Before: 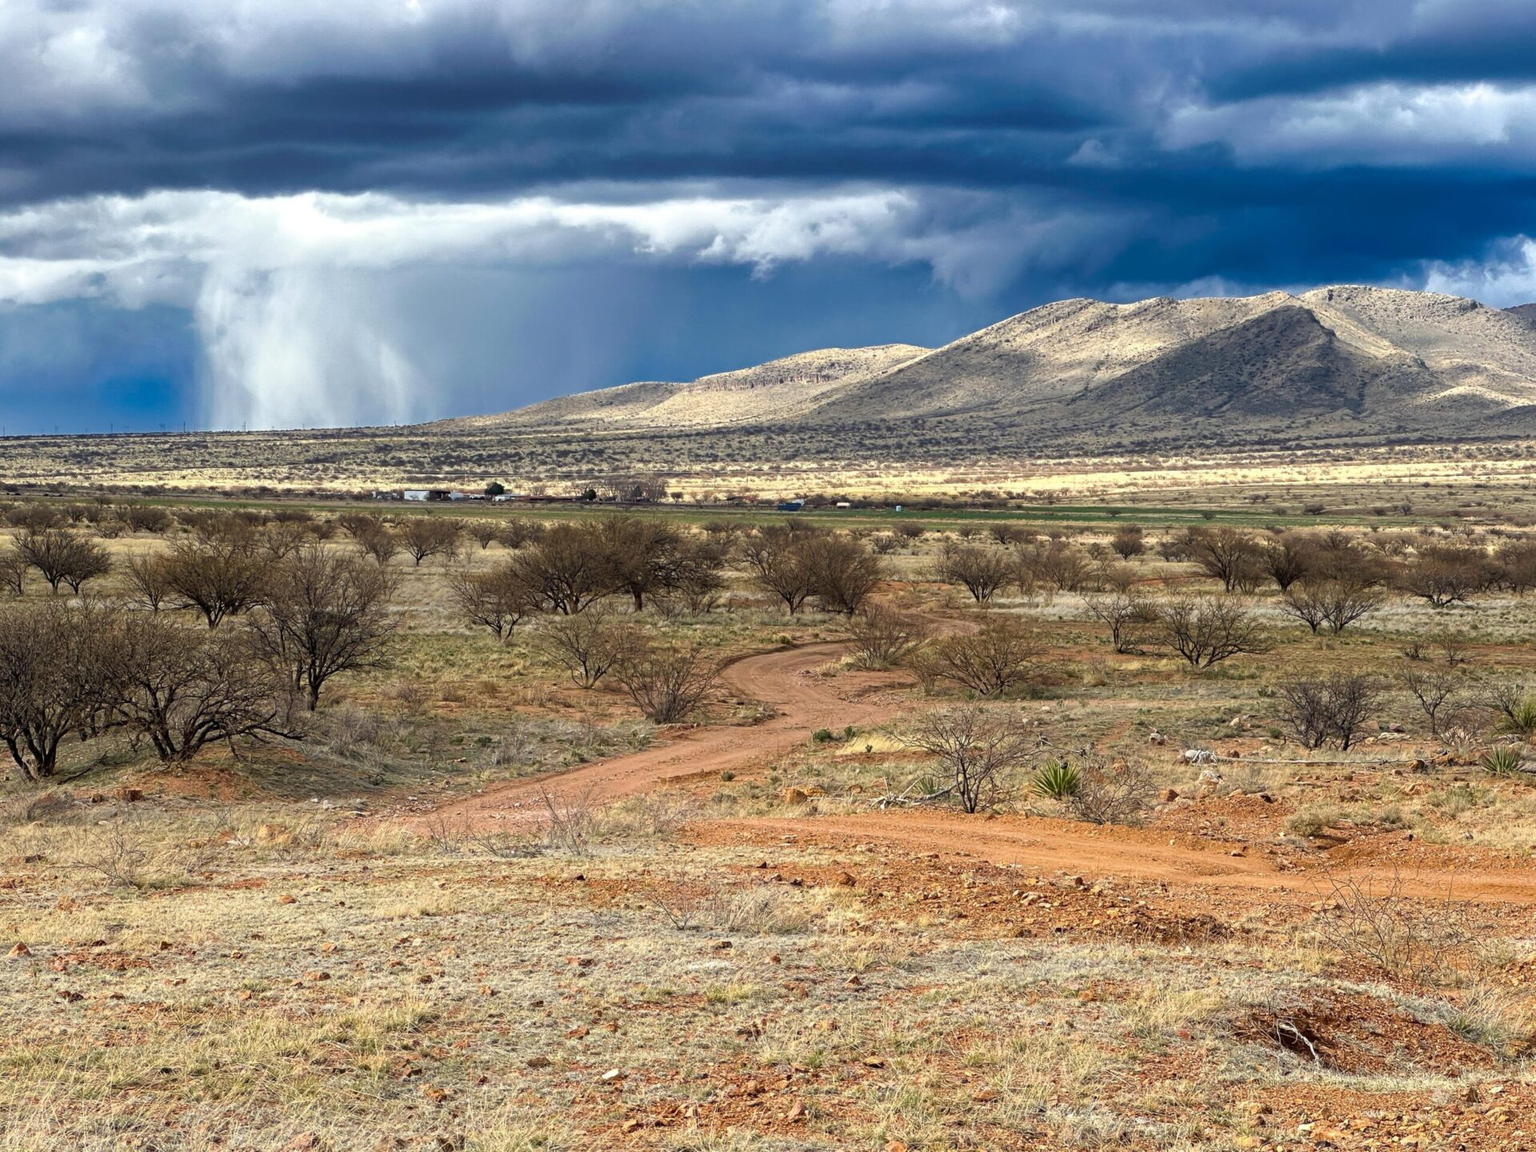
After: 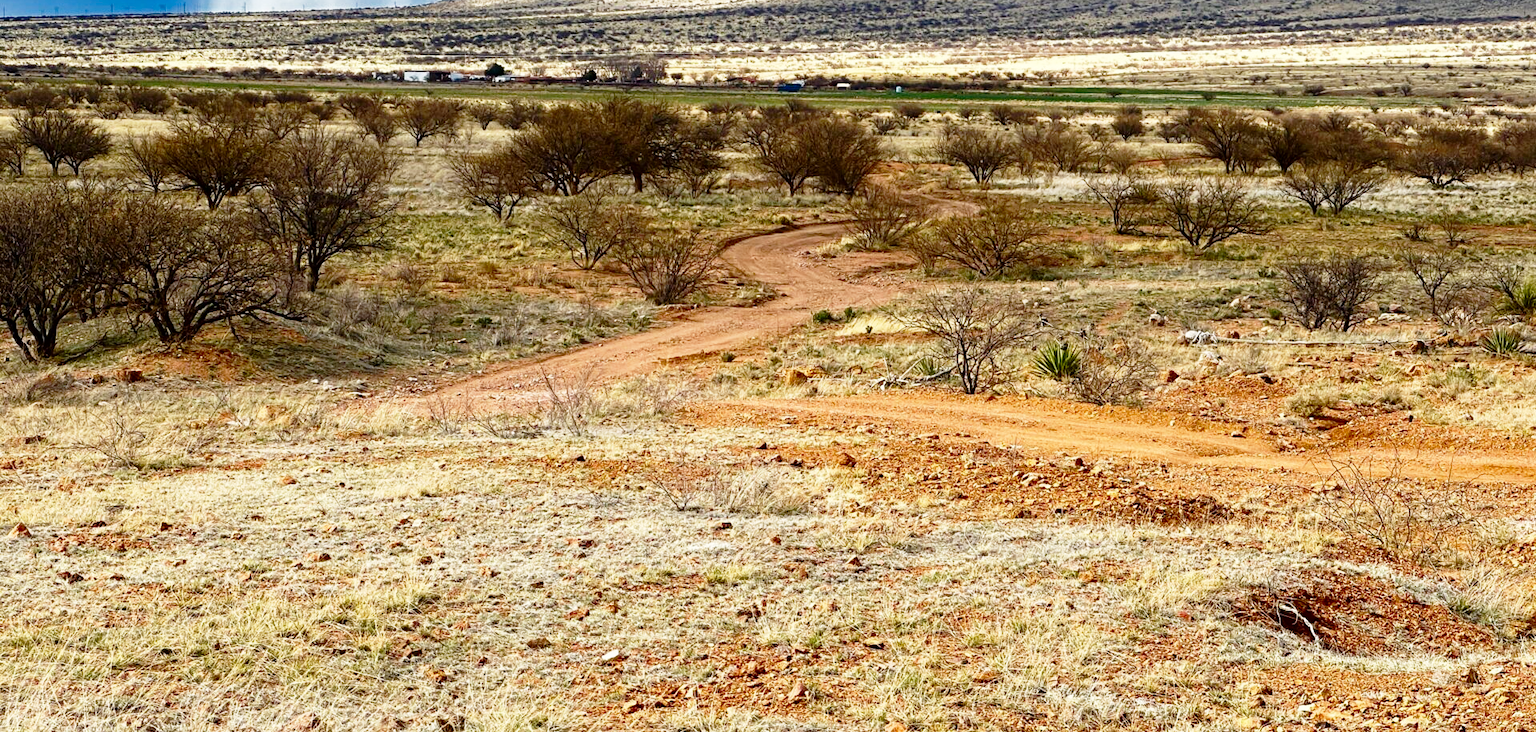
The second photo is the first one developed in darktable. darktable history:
contrast brightness saturation: brightness -0.25, saturation 0.2
crop and rotate: top 36.435%
base curve: curves: ch0 [(0, 0) (0.028, 0.03) (0.121, 0.232) (0.46, 0.748) (0.859, 0.968) (1, 1)], preserve colors none
